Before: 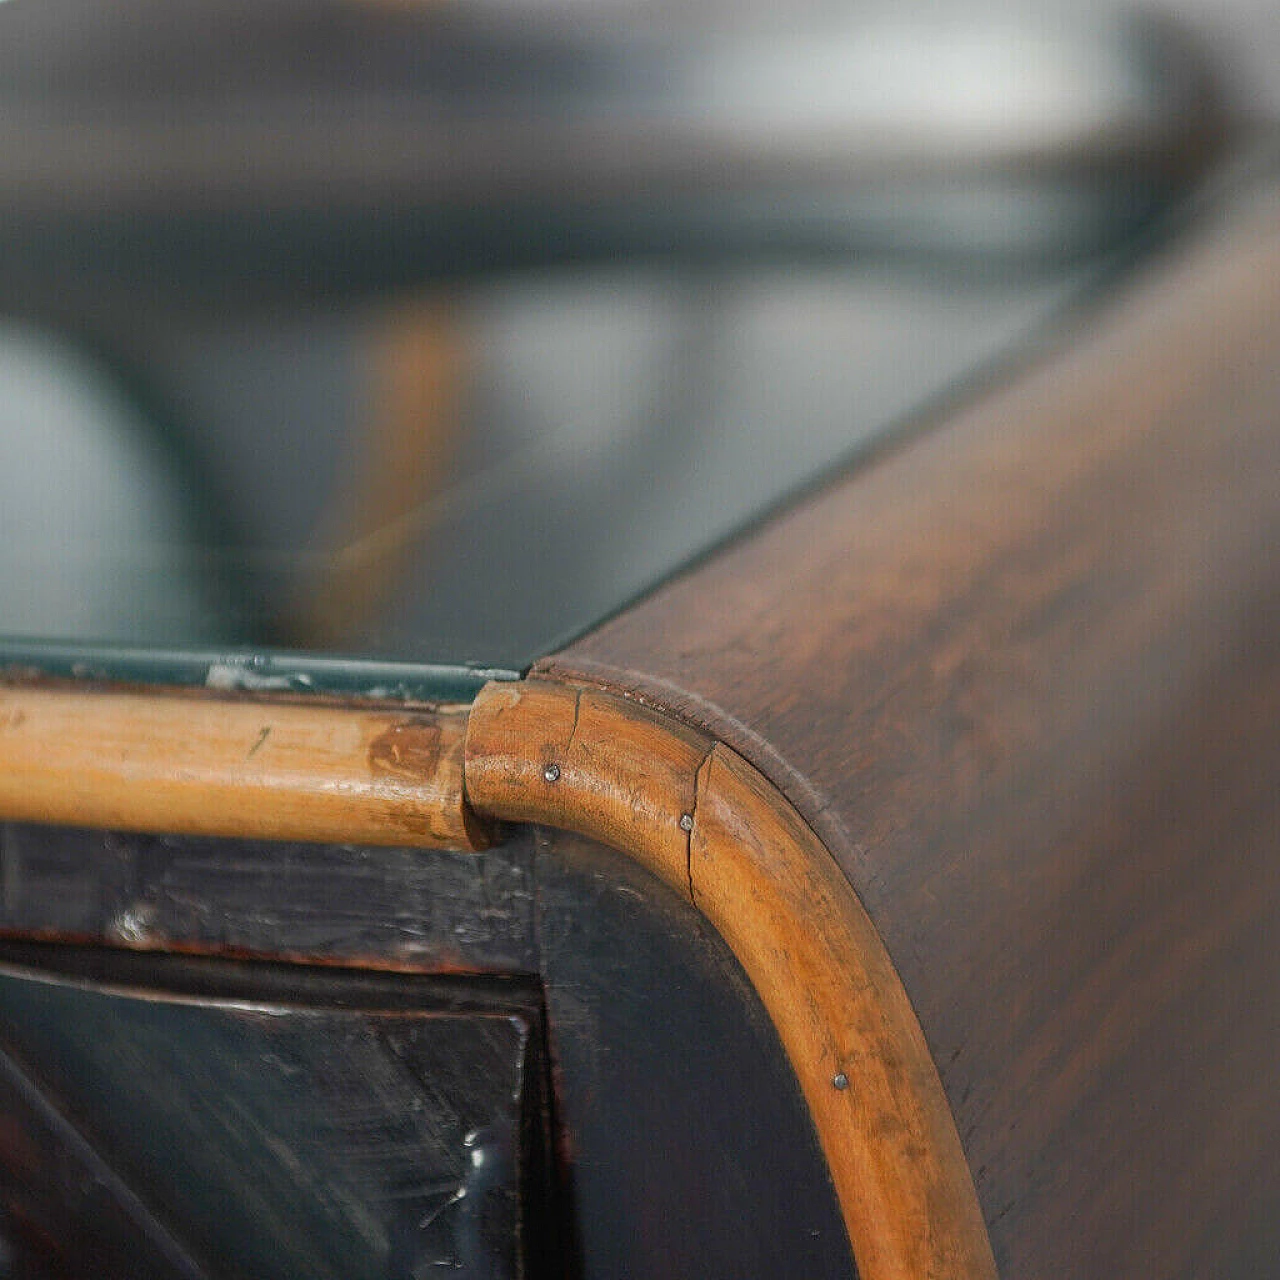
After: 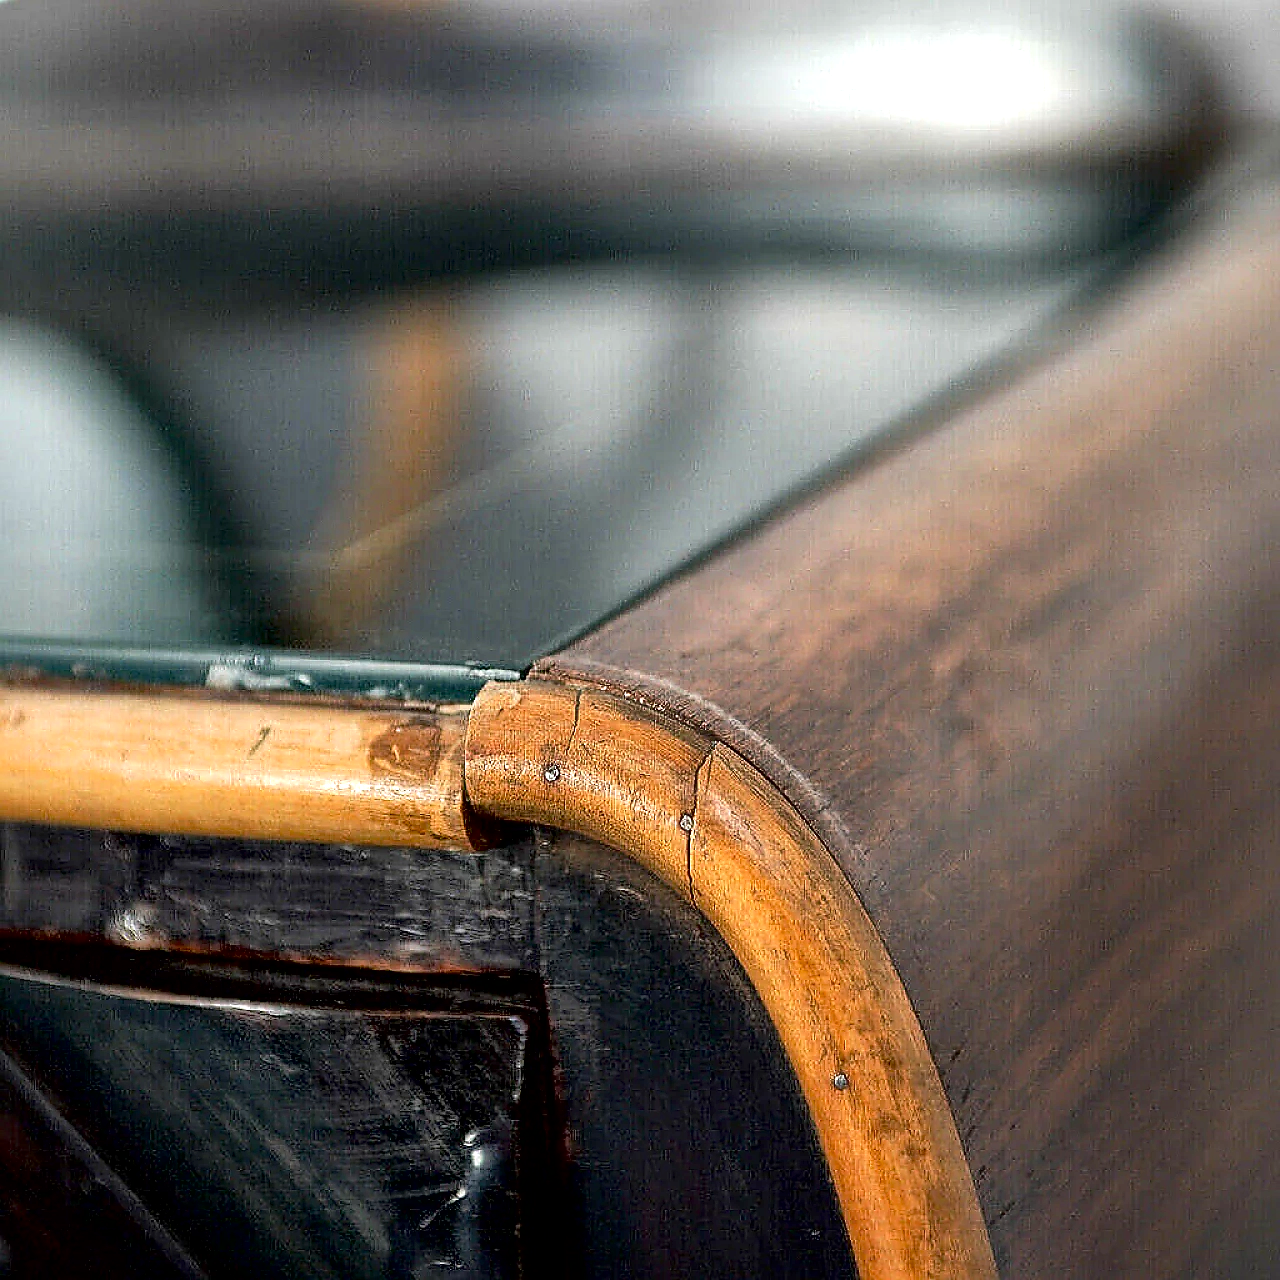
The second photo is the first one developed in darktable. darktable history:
tone equalizer: -8 EV -0.746 EV, -7 EV -0.708 EV, -6 EV -0.638 EV, -5 EV -0.402 EV, -3 EV 0.379 EV, -2 EV 0.6 EV, -1 EV 0.685 EV, +0 EV 0.746 EV
local contrast: mode bilateral grid, contrast 19, coarseness 49, detail 179%, midtone range 0.2
sharpen: radius 1.367, amount 1.242, threshold 0.766
exposure: black level correction 0.014, compensate highlight preservation false
